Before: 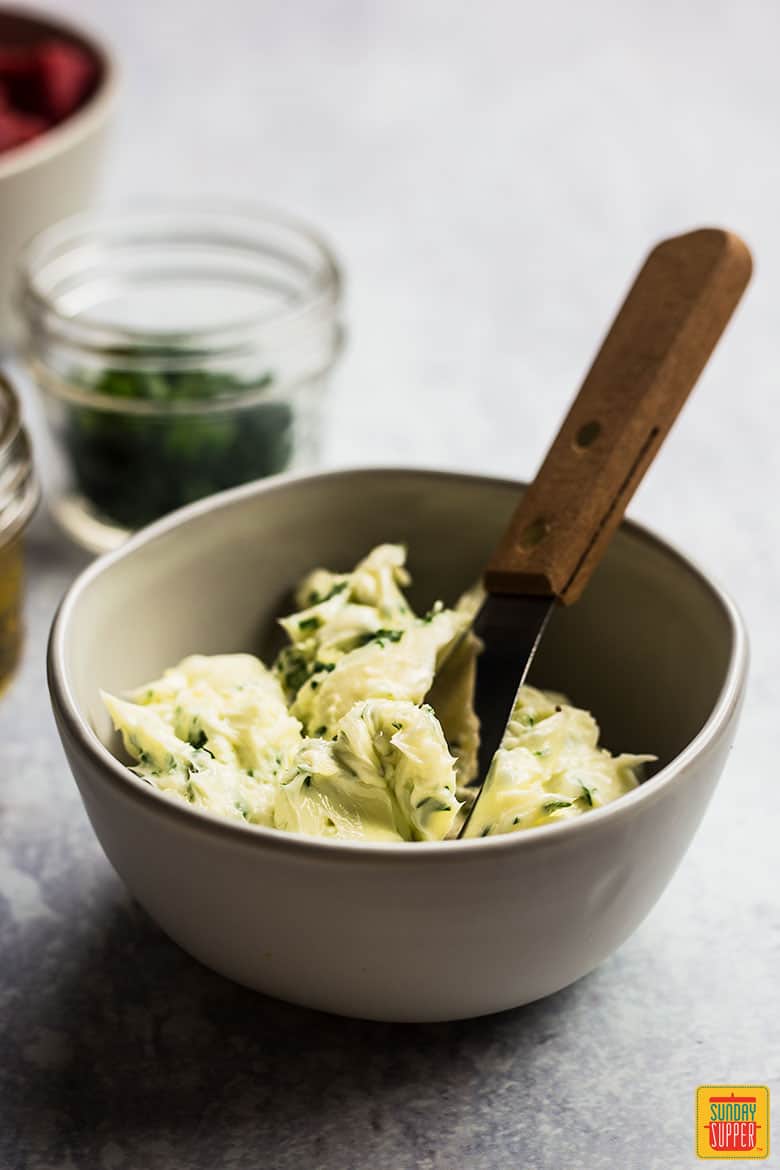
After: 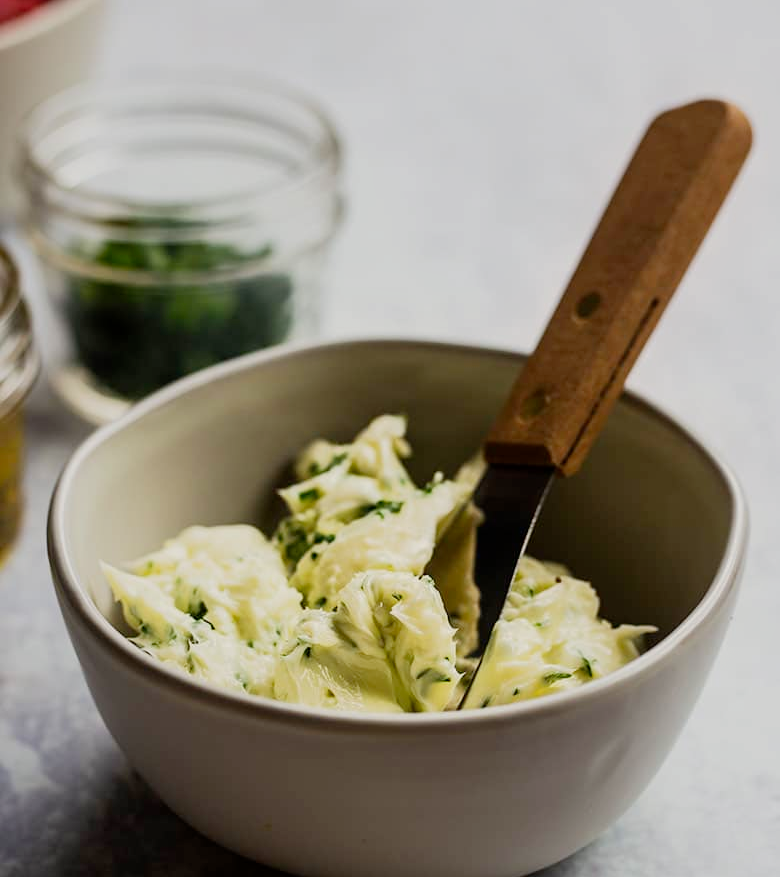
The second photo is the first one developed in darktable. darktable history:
crop: top 11.038%, bottom 13.962%
filmic rgb: black relative exposure -16 EV, threshold -0.33 EV, transition 3.19 EV, structure ↔ texture 100%, target black luminance 0%, hardness 7.57, latitude 72.96%, contrast 0.908, highlights saturation mix 10%, shadows ↔ highlights balance -0.38%, add noise in highlights 0, preserve chrominance no, color science v4 (2020), iterations of high-quality reconstruction 10, enable highlight reconstruction true
